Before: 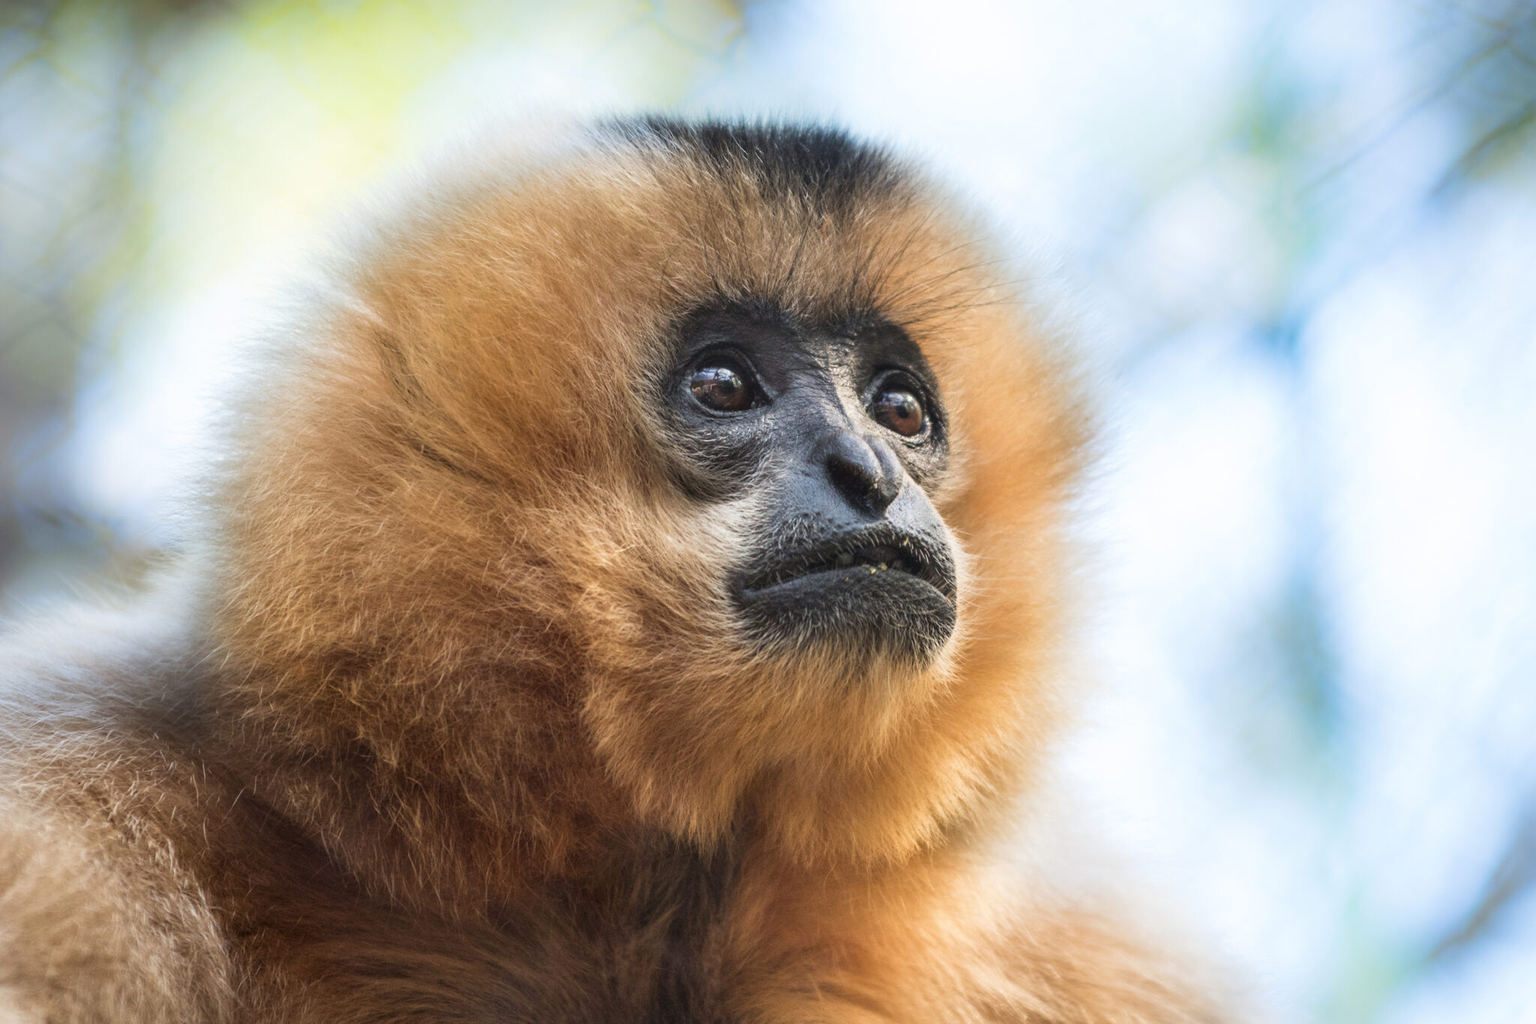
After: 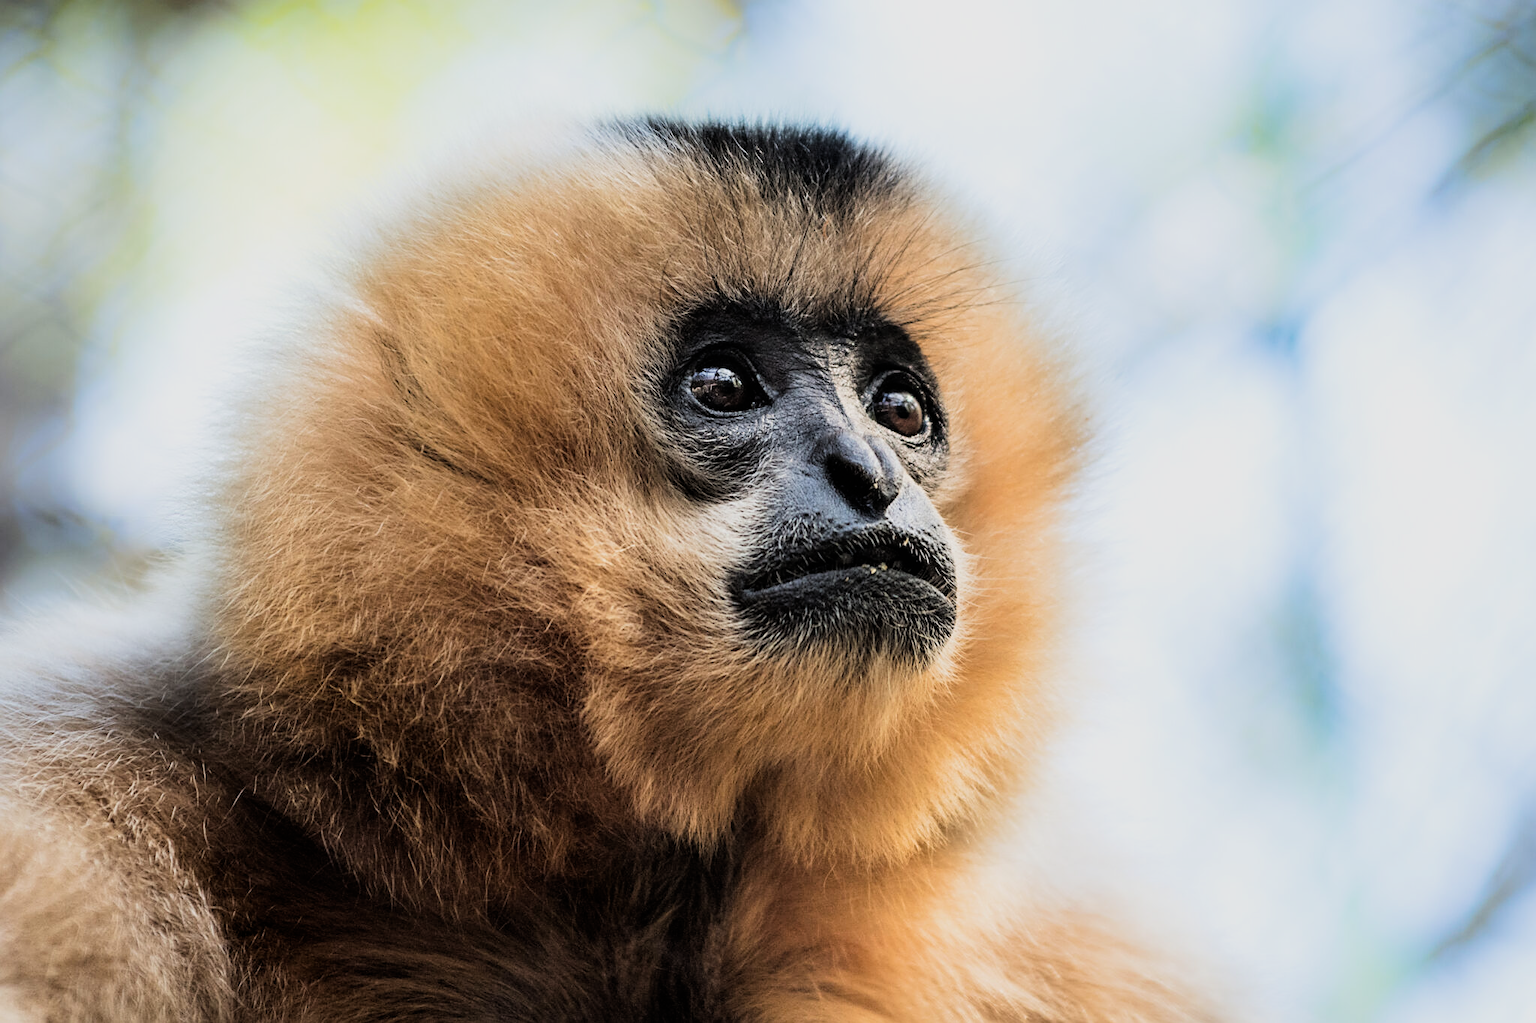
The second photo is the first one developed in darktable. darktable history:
filmic rgb: black relative exposure -5.1 EV, white relative exposure 3.99 EV, hardness 2.89, contrast 1.403, highlights saturation mix -21%
sharpen: on, module defaults
